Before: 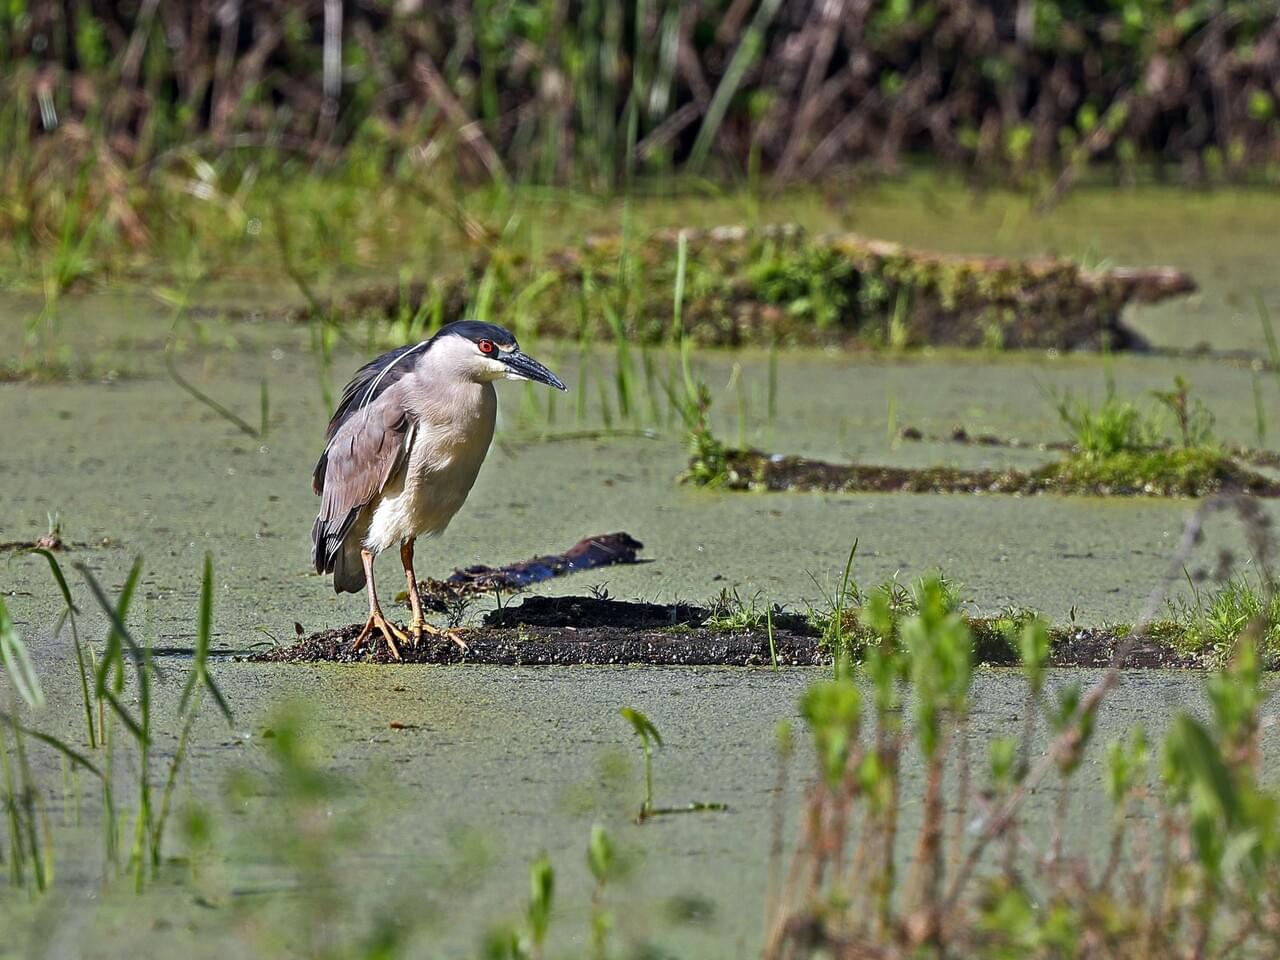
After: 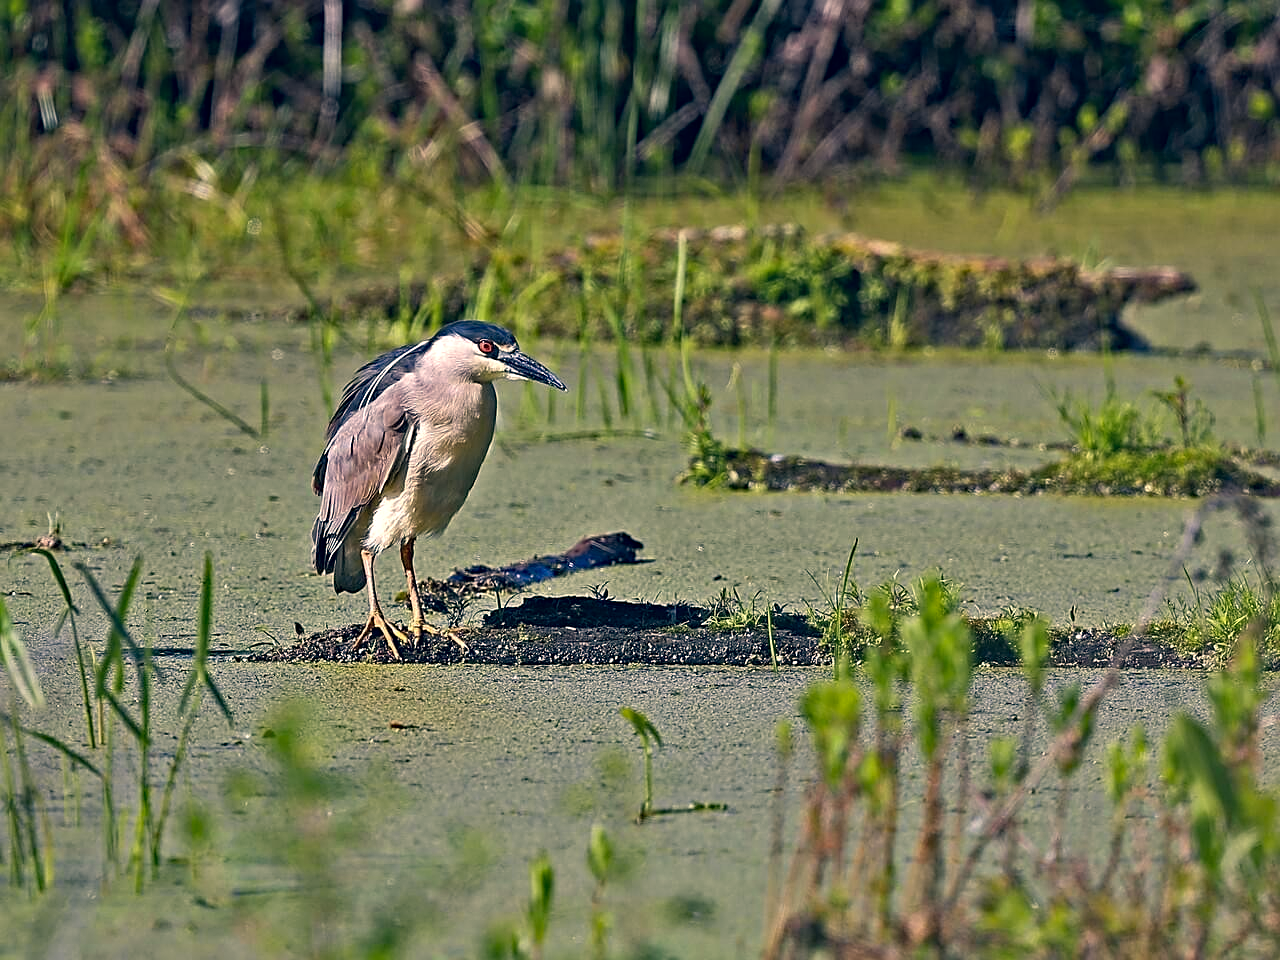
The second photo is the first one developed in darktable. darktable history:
sharpen: on, module defaults
color correction: highlights a* 10.32, highlights b* 14.66, shadows a* -9.59, shadows b* -15.02
haze removal: compatibility mode true, adaptive false
